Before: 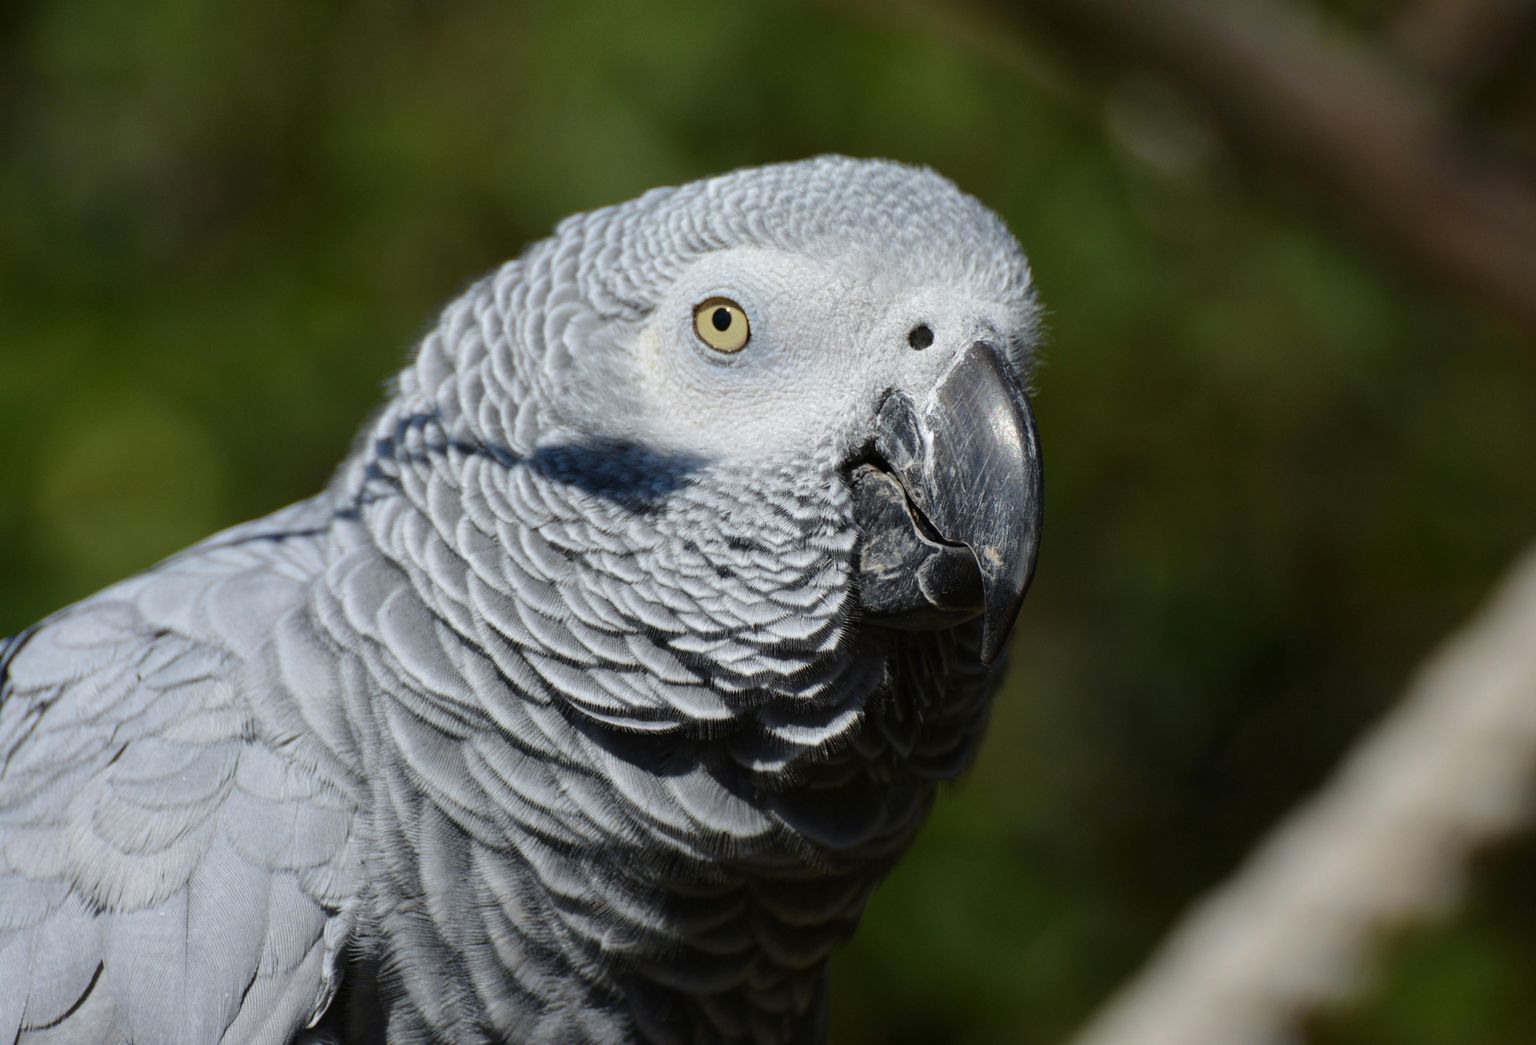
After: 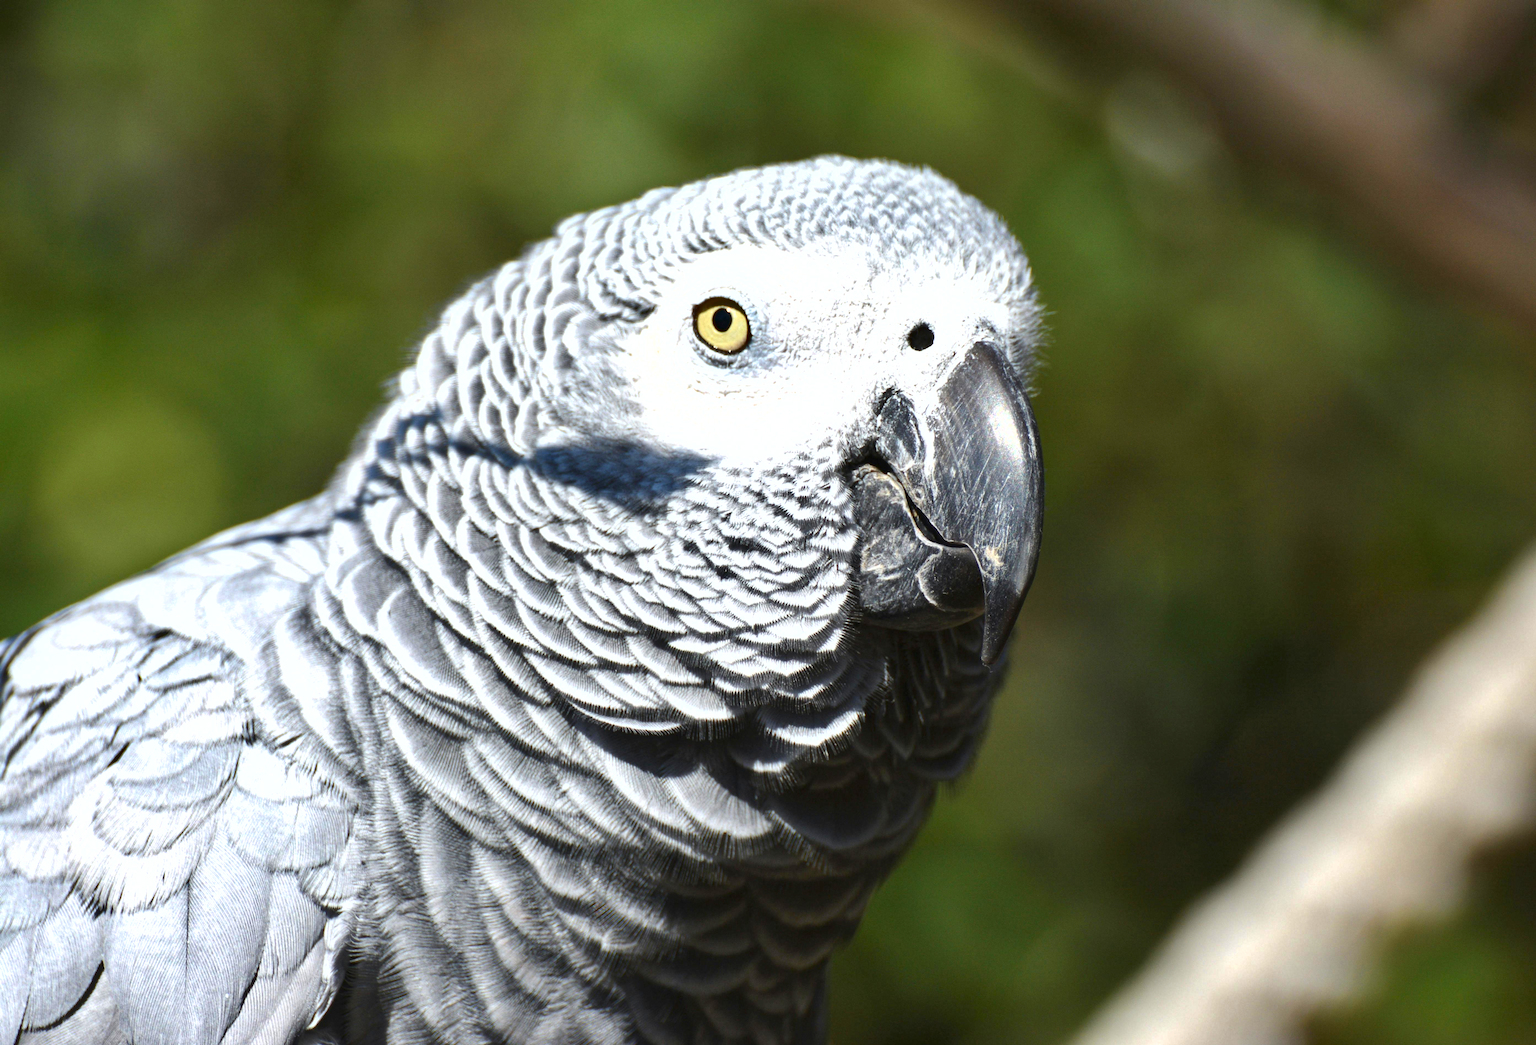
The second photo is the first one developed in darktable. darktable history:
exposure: black level correction 0, exposure 1.1 EV, compensate exposure bias true, compensate highlight preservation false
shadows and highlights: radius 108.52, shadows 23.73, highlights -59.32, low approximation 0.01, soften with gaussian
